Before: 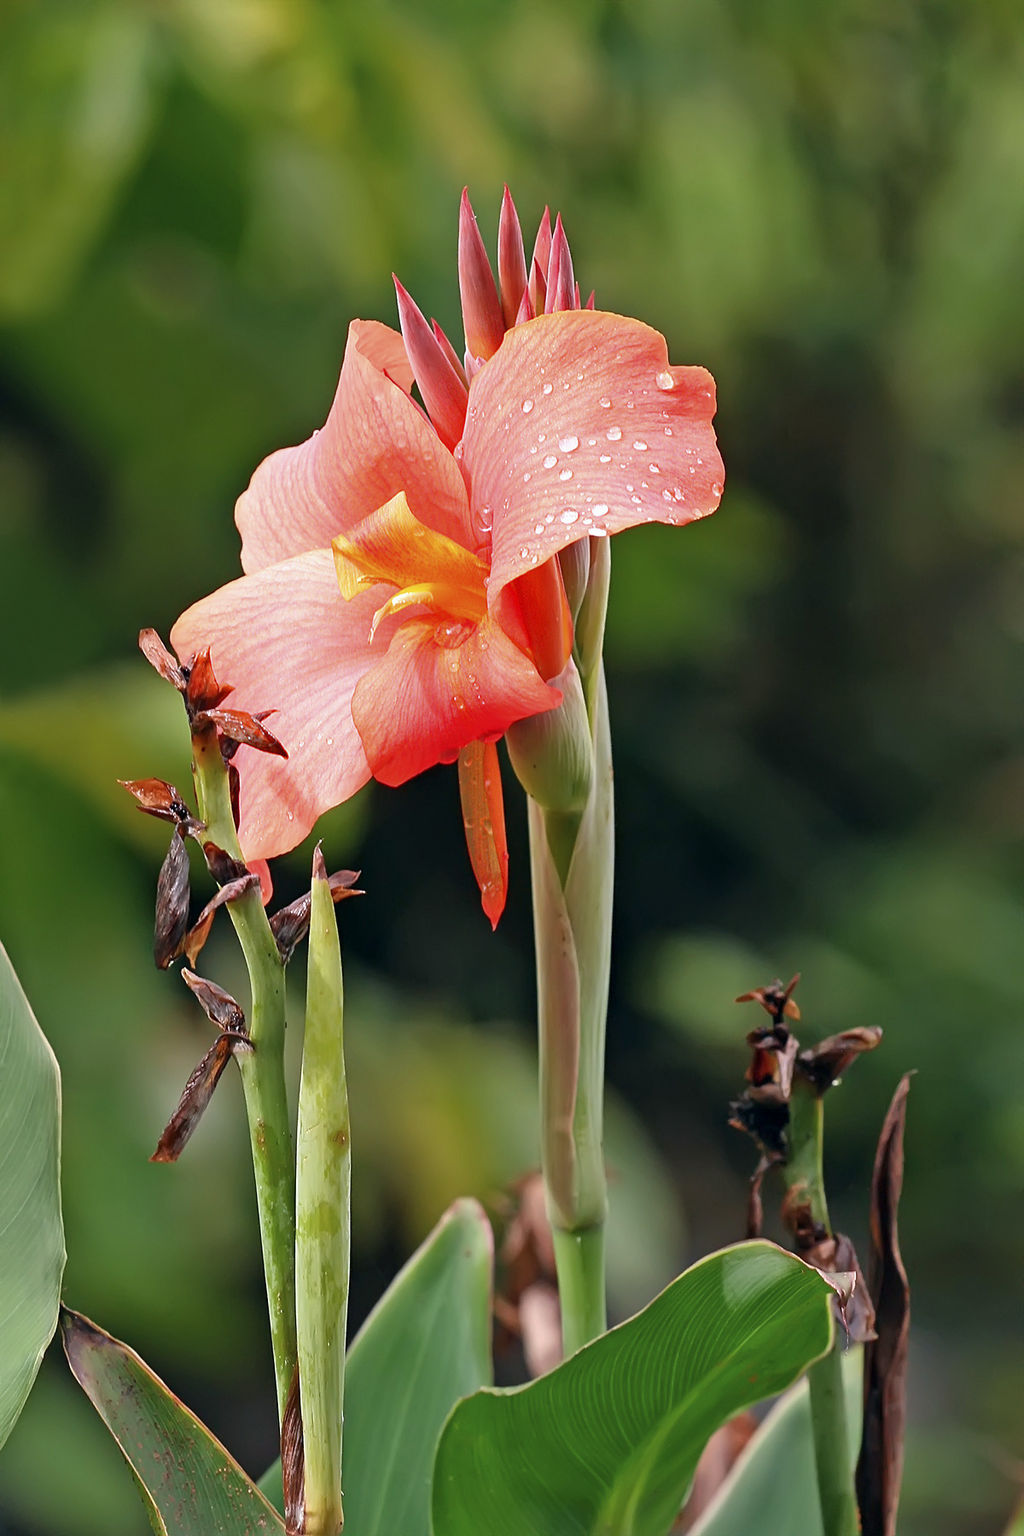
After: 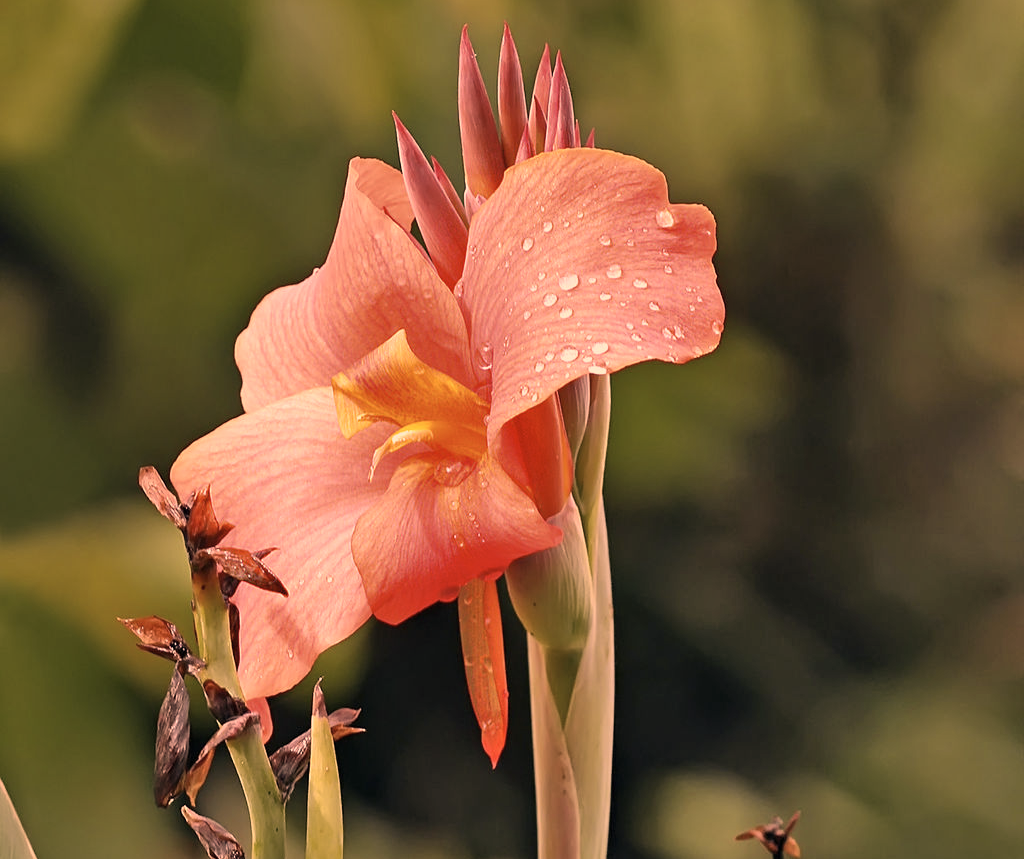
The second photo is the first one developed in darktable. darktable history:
crop and rotate: top 10.547%, bottom 33.517%
shadows and highlights: low approximation 0.01, soften with gaussian
color correction: highlights a* 39.62, highlights b* 39.53, saturation 0.687
